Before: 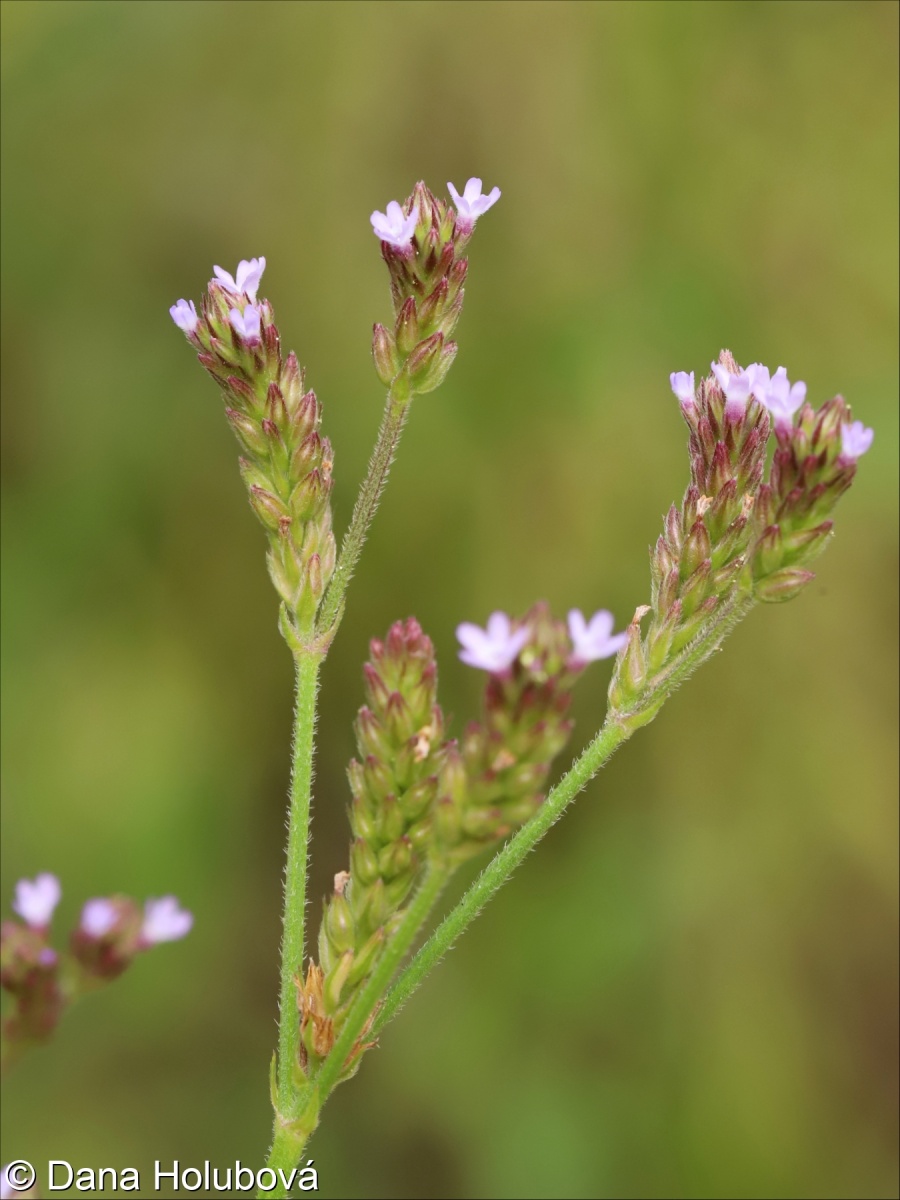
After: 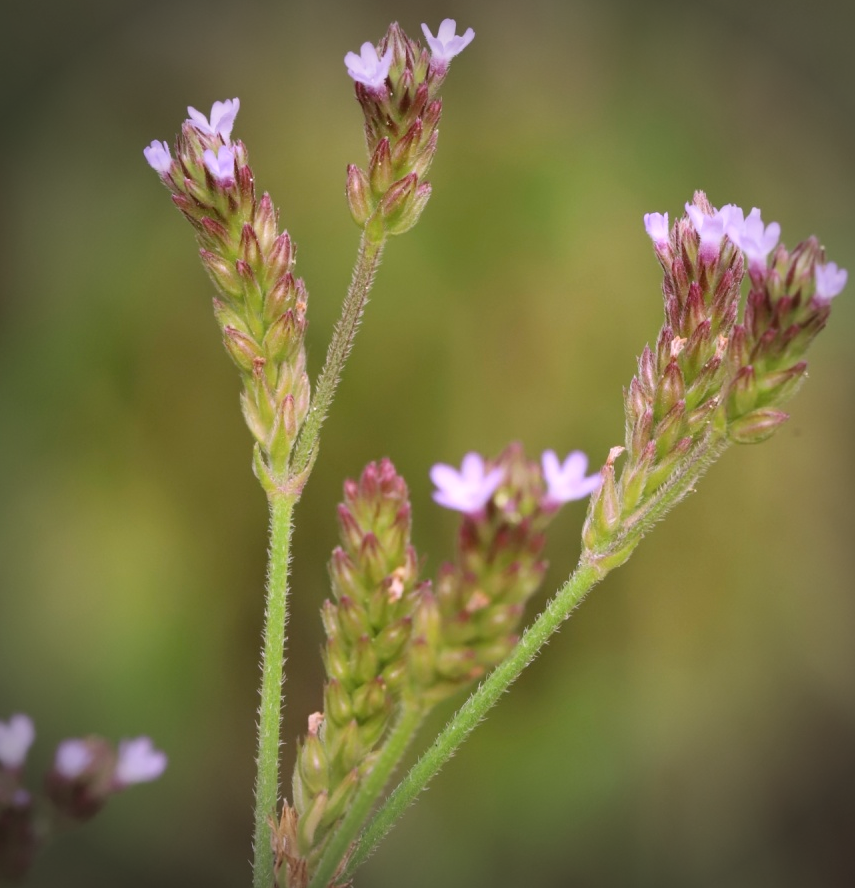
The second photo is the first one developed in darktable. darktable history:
white balance: red 1.066, blue 1.119
vignetting: fall-off start 75%, brightness -0.692, width/height ratio 1.084
crop and rotate: left 2.991%, top 13.302%, right 1.981%, bottom 12.636%
